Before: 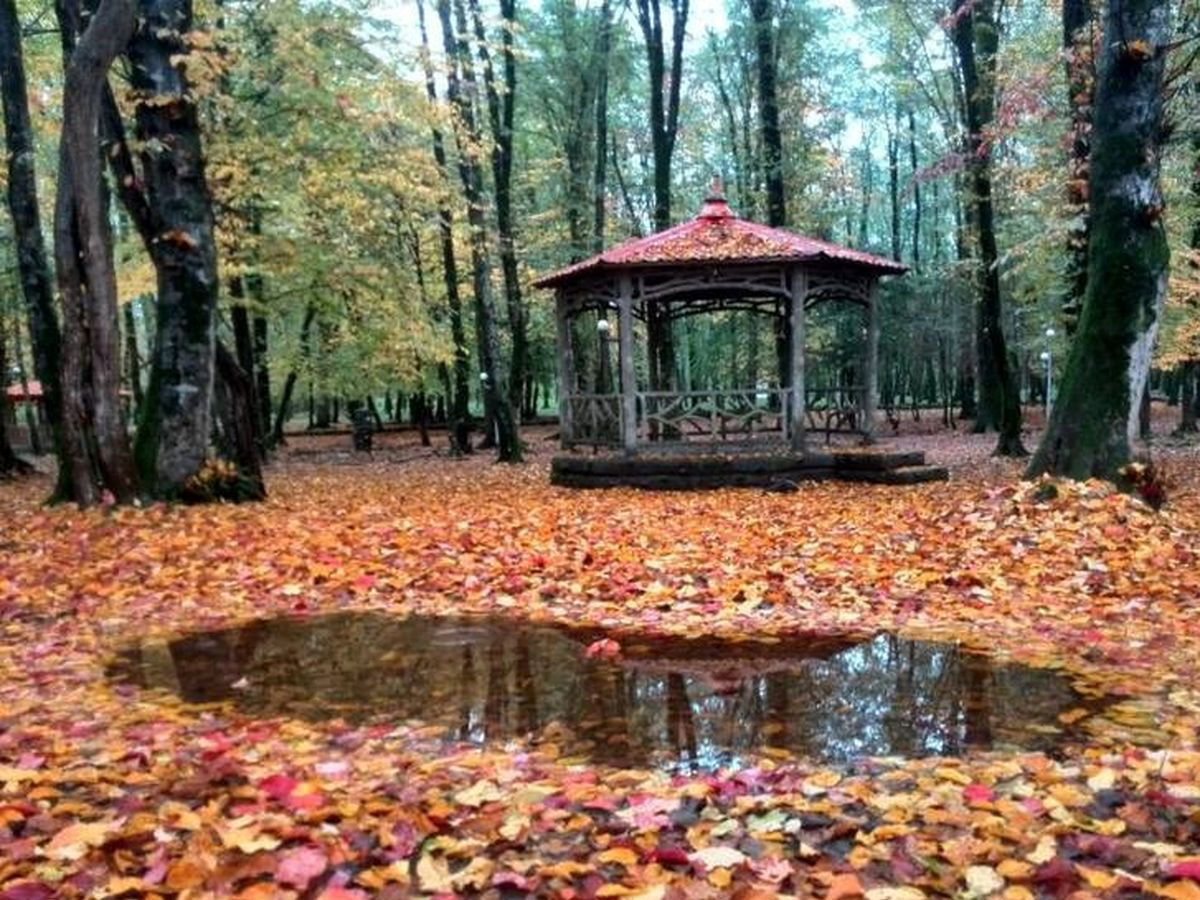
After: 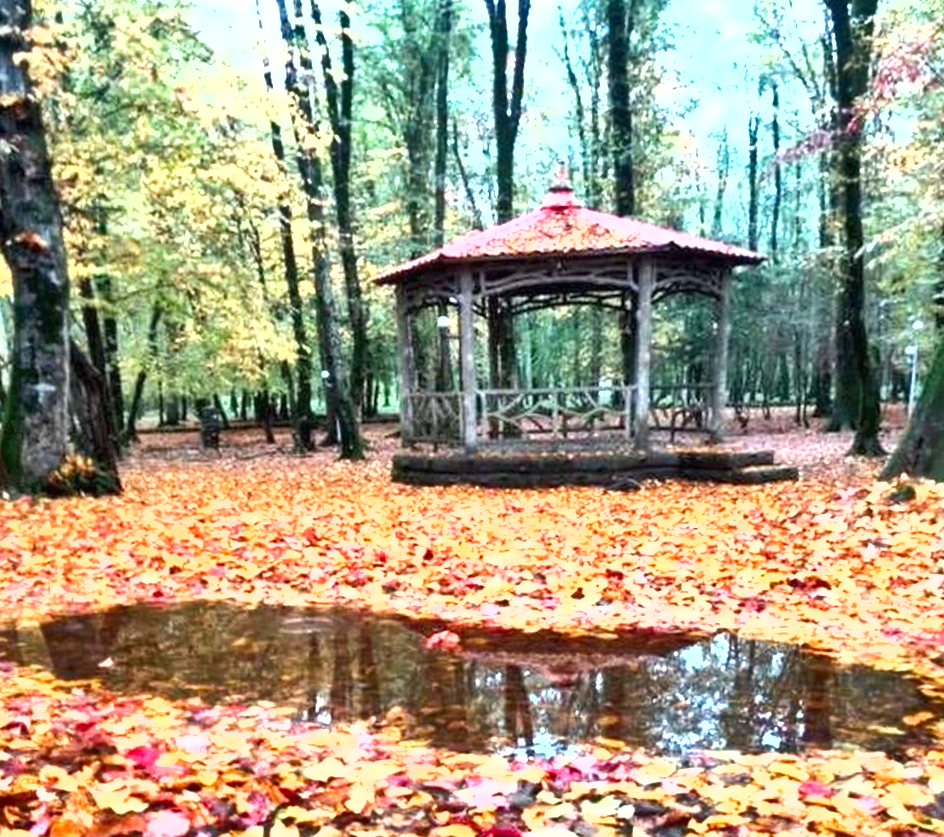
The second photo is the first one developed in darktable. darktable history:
crop: left 8.026%, right 7.374%
exposure: black level correction 0, exposure 1.5 EV, compensate highlight preservation false
rotate and perspective: rotation 0.062°, lens shift (vertical) 0.115, lens shift (horizontal) -0.133, crop left 0.047, crop right 0.94, crop top 0.061, crop bottom 0.94
shadows and highlights: shadows 40, highlights -54, highlights color adjustment 46%, low approximation 0.01, soften with gaussian
